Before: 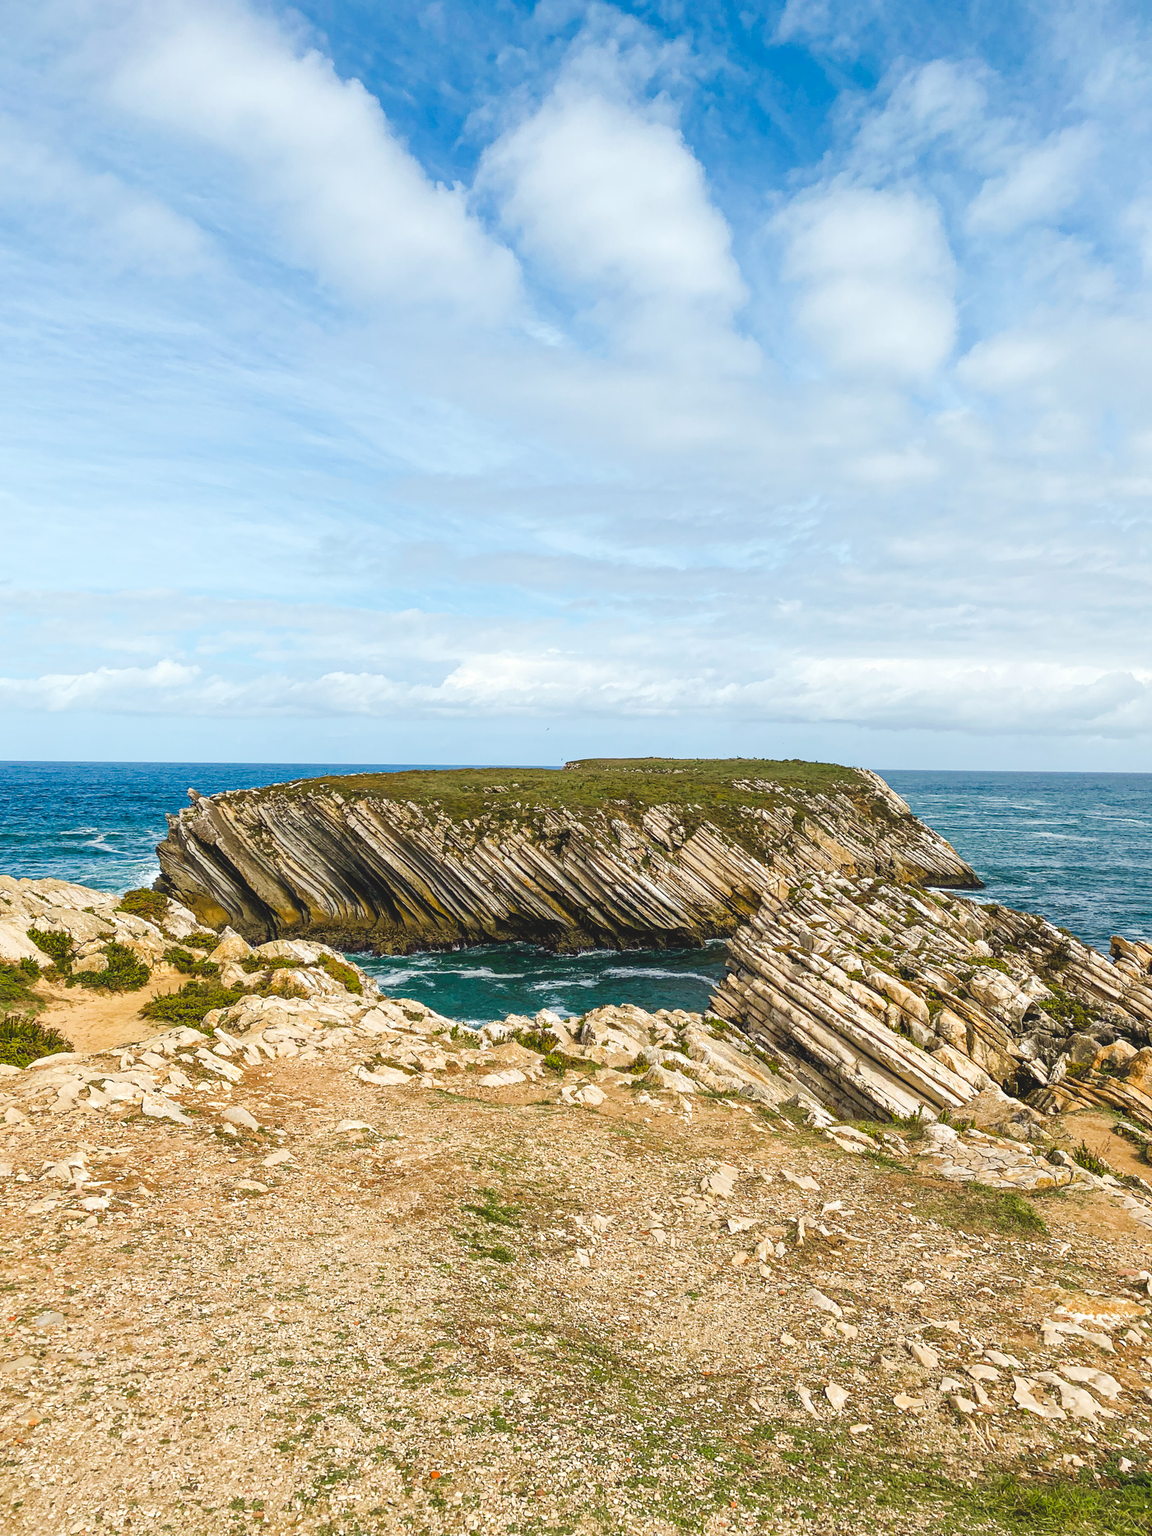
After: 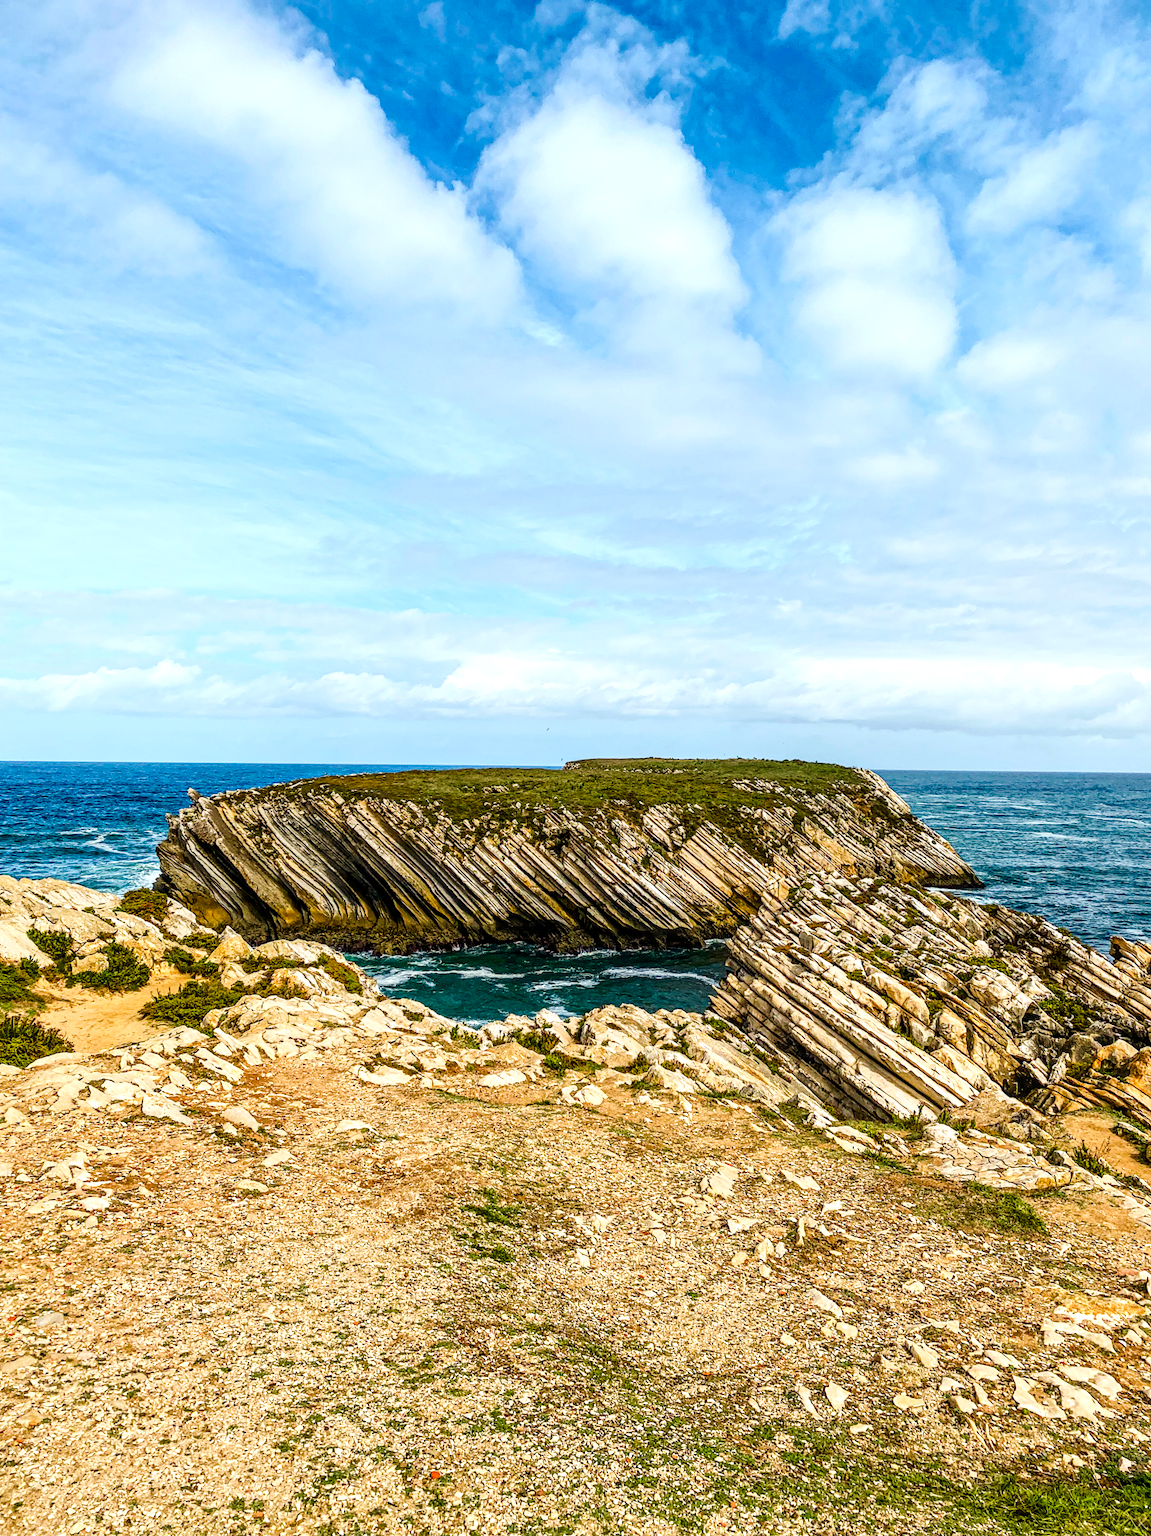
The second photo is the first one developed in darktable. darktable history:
contrast brightness saturation: contrast 0.18, saturation 0.302
local contrast: detail 150%
